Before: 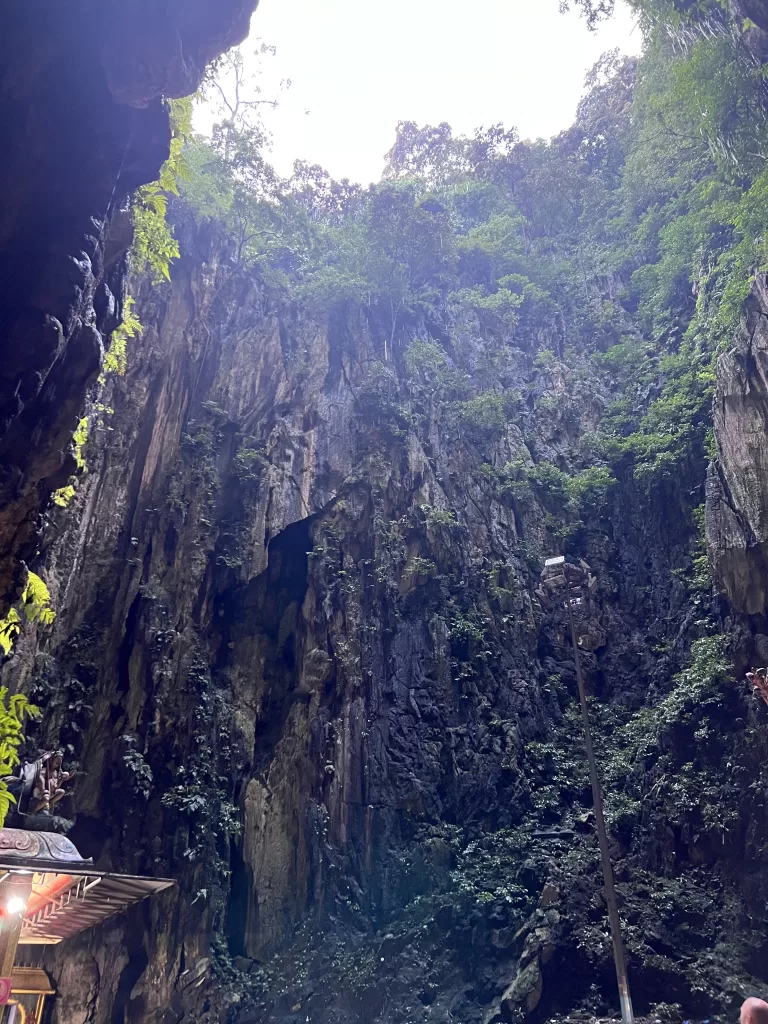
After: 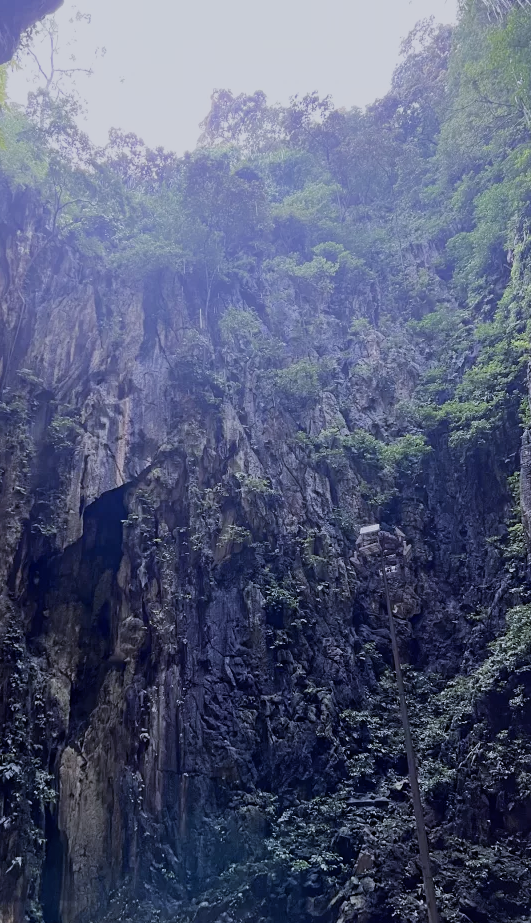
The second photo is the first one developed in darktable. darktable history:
color calibration: illuminant as shot in camera, x 0.358, y 0.373, temperature 4628.91 K
filmic rgb: black relative exposure -7.21 EV, white relative exposure 5.39 EV, hardness 3.03, add noise in highlights 0, color science v3 (2019), use custom middle-gray values true, contrast in highlights soft
crop and rotate: left 24.168%, top 3.221%, right 6.648%, bottom 6.559%
